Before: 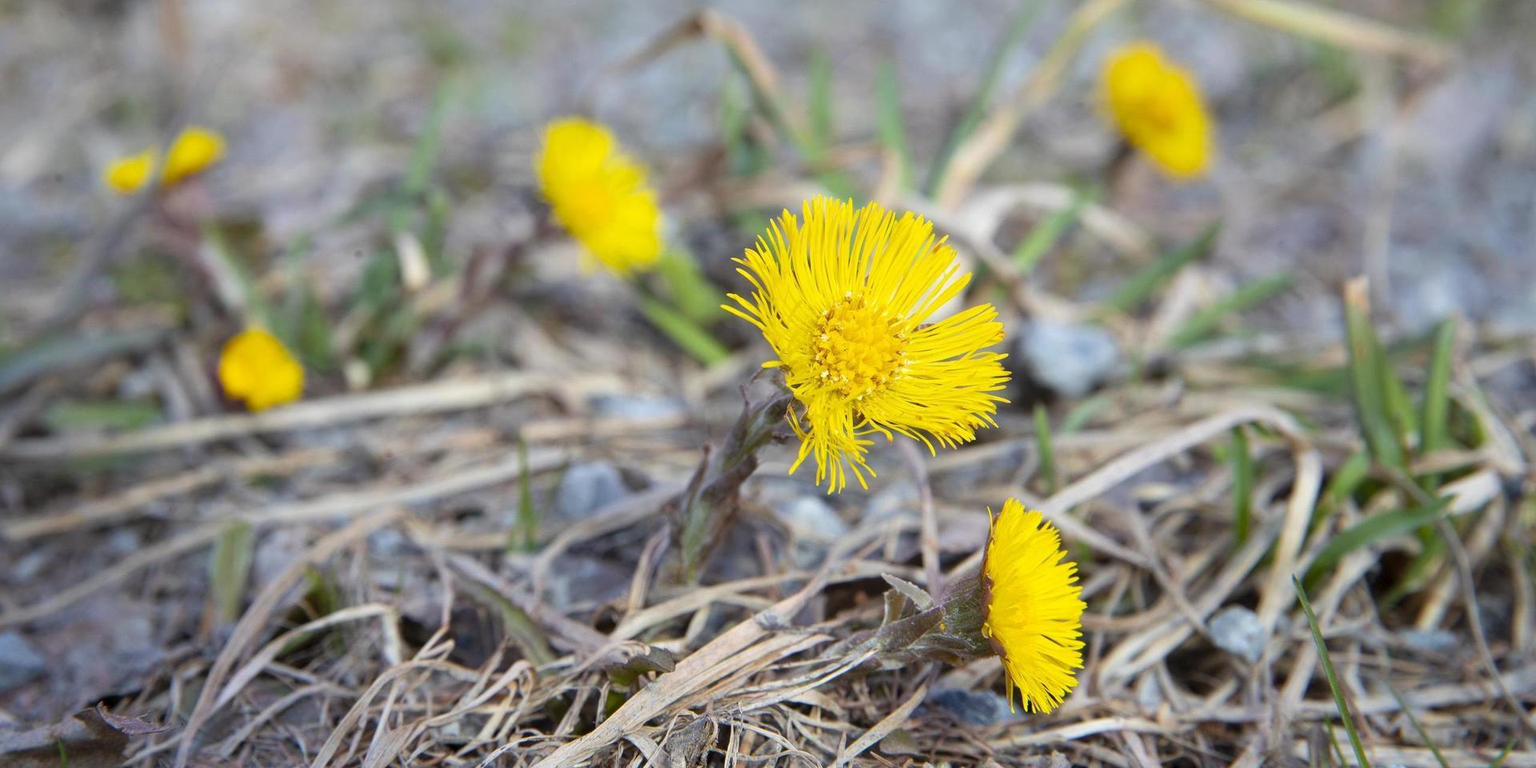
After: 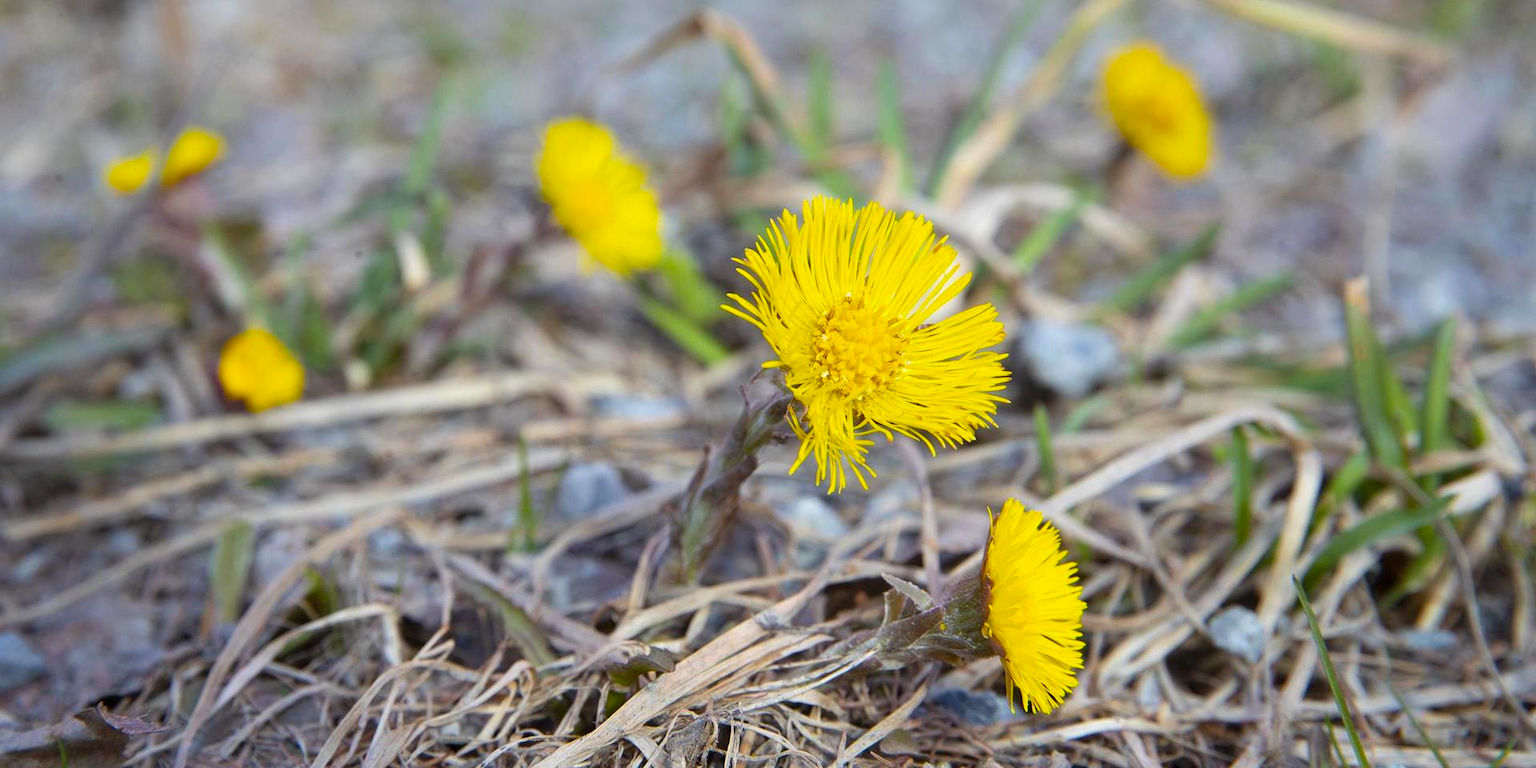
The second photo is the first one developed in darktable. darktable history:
color balance rgb: shadows lift › luminance 0.786%, shadows lift › chroma 0.512%, shadows lift › hue 20.41°, perceptual saturation grading › global saturation 19.555%
